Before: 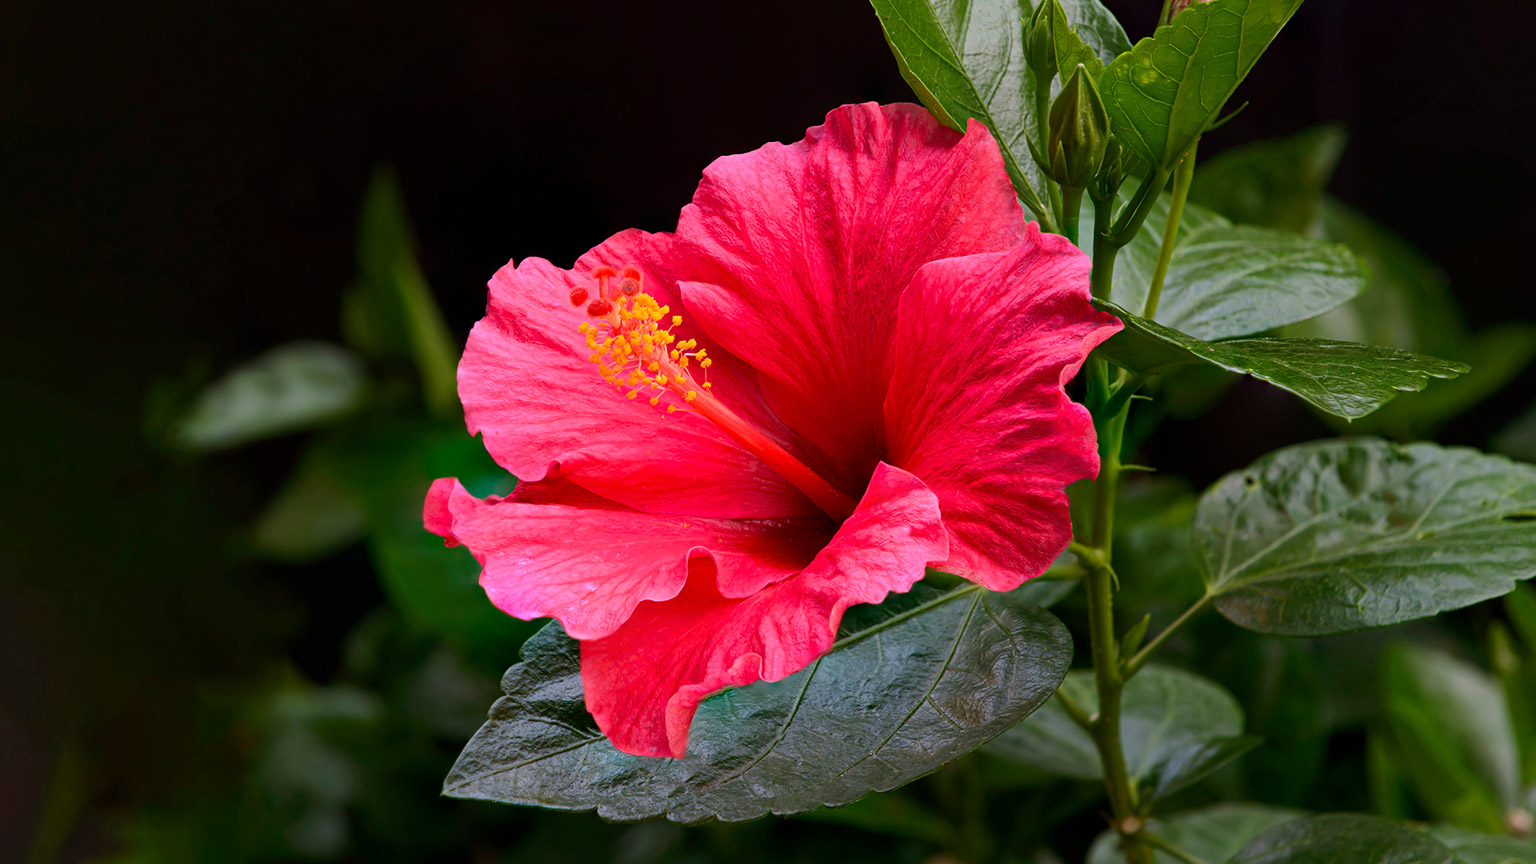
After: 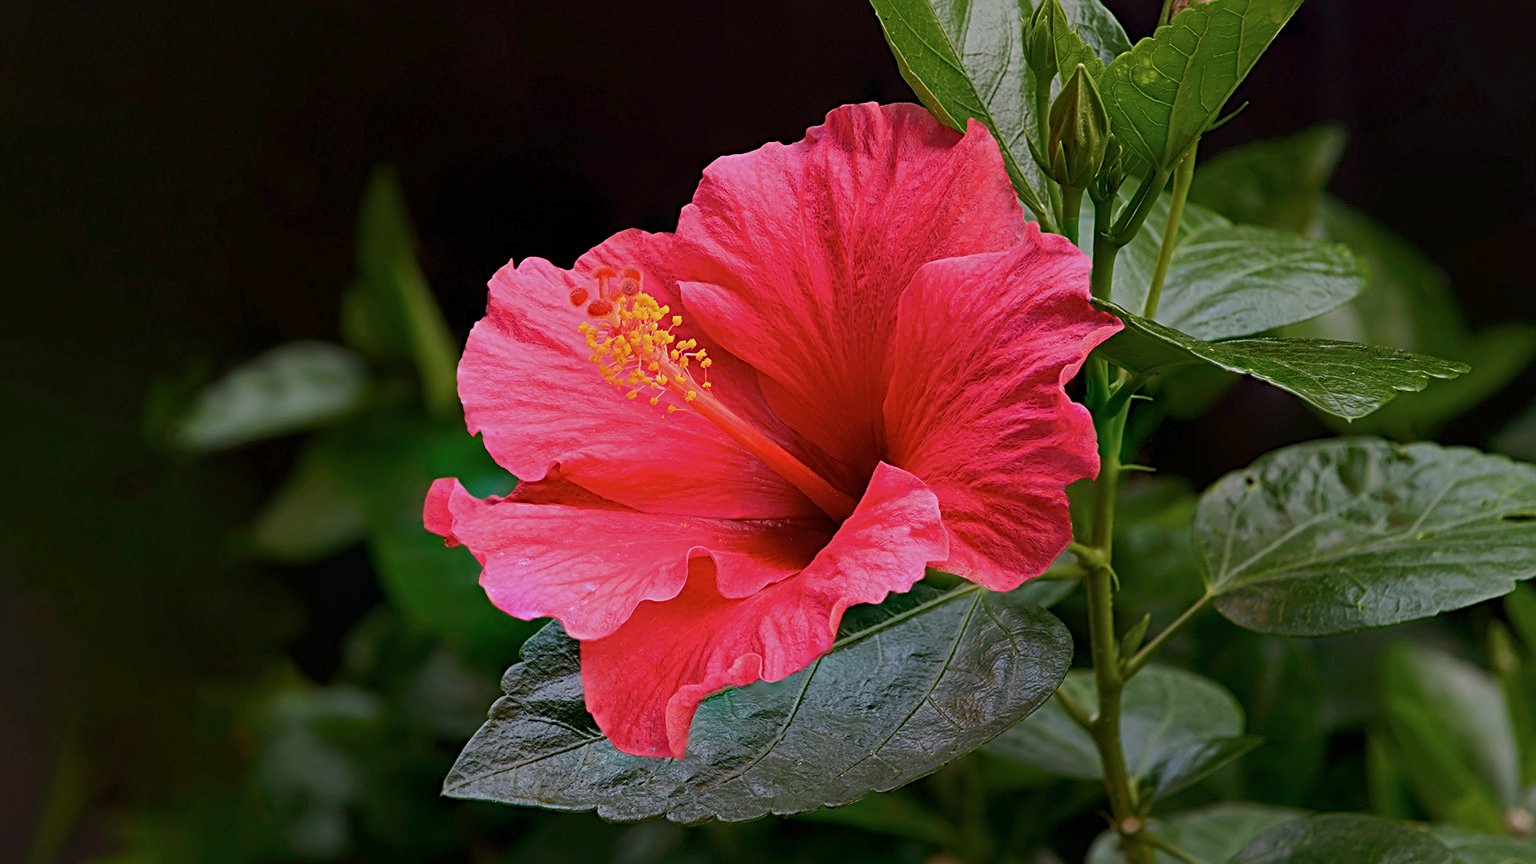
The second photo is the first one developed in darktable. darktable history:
color balance: contrast -15%
sharpen: radius 2.767
exposure: exposure -0.157 EV, compensate highlight preservation false
